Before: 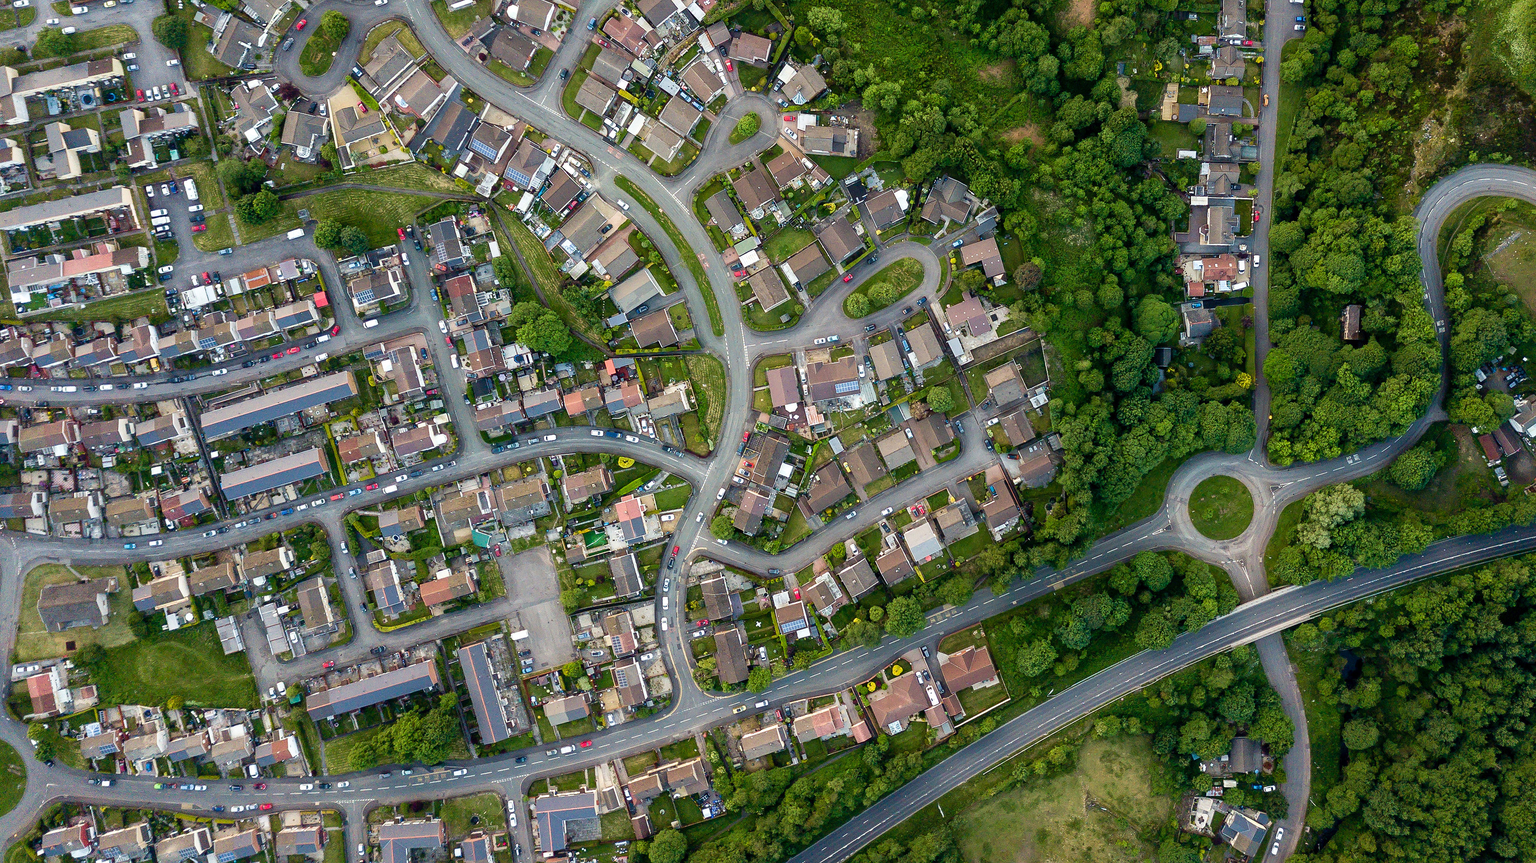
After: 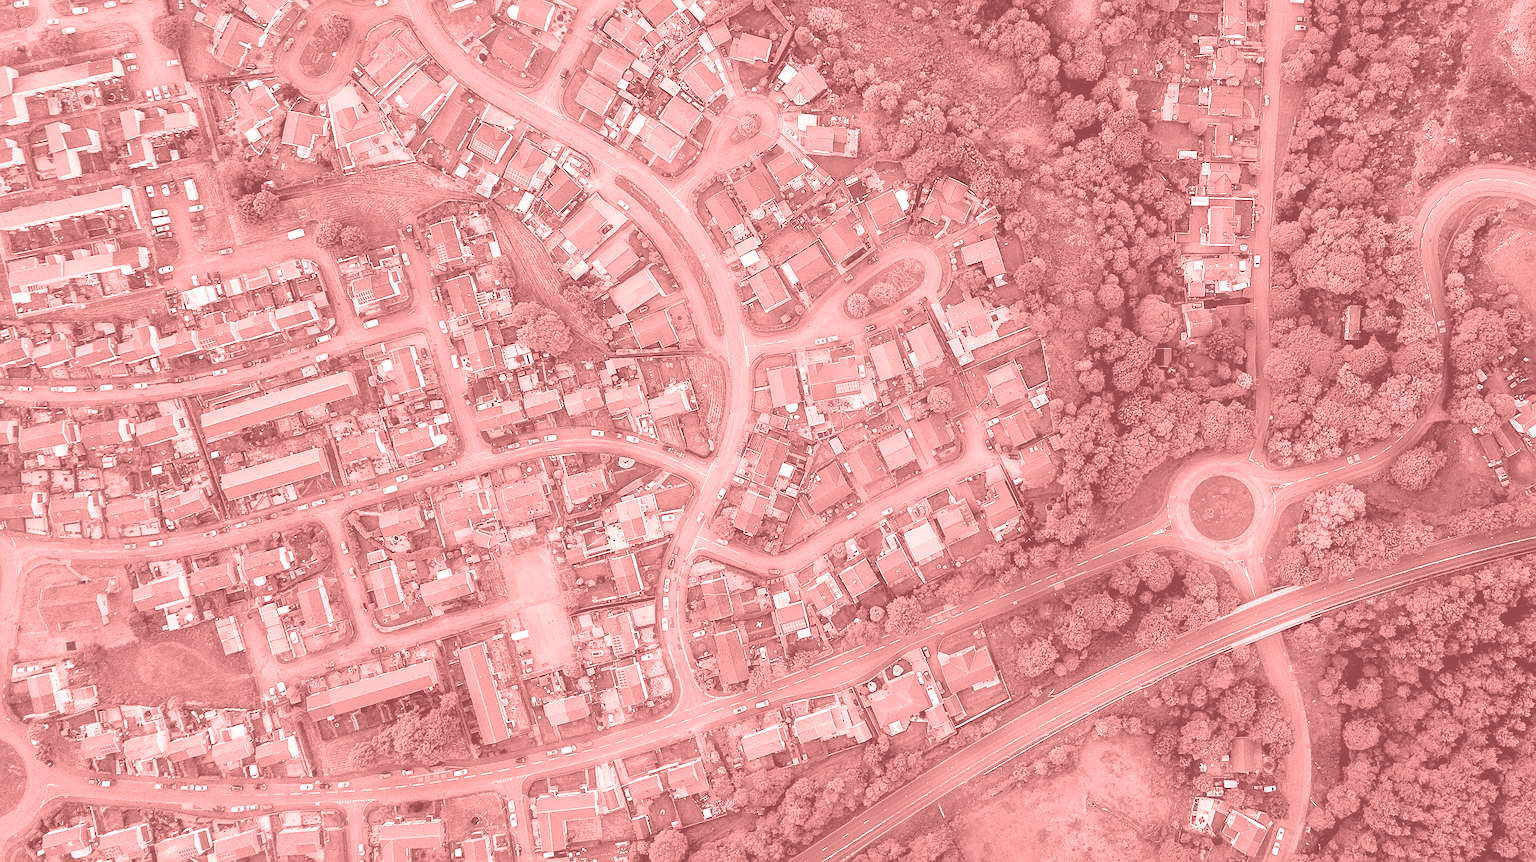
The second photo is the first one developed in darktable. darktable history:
exposure: black level correction 0, exposure 1.1 EV, compensate exposure bias true, compensate highlight preservation false
rgb levels: levels [[0.013, 0.434, 0.89], [0, 0.5, 1], [0, 0.5, 1]]
shadows and highlights: shadows 35, highlights -35, soften with gaussian
sharpen: on, module defaults
colorize: saturation 51%, source mix 50.67%, lightness 50.67%
